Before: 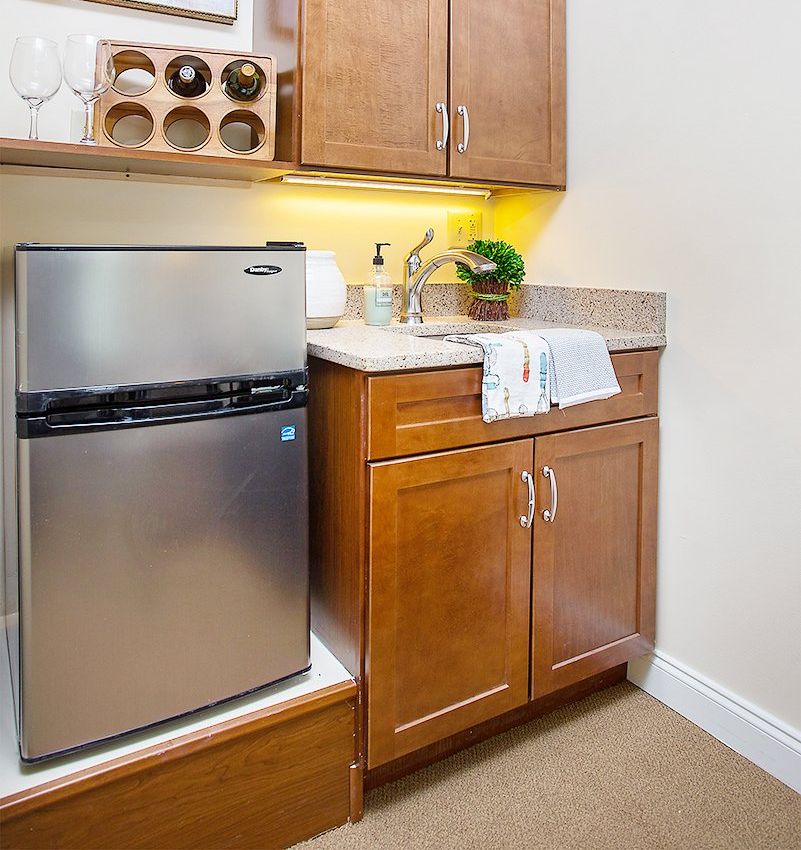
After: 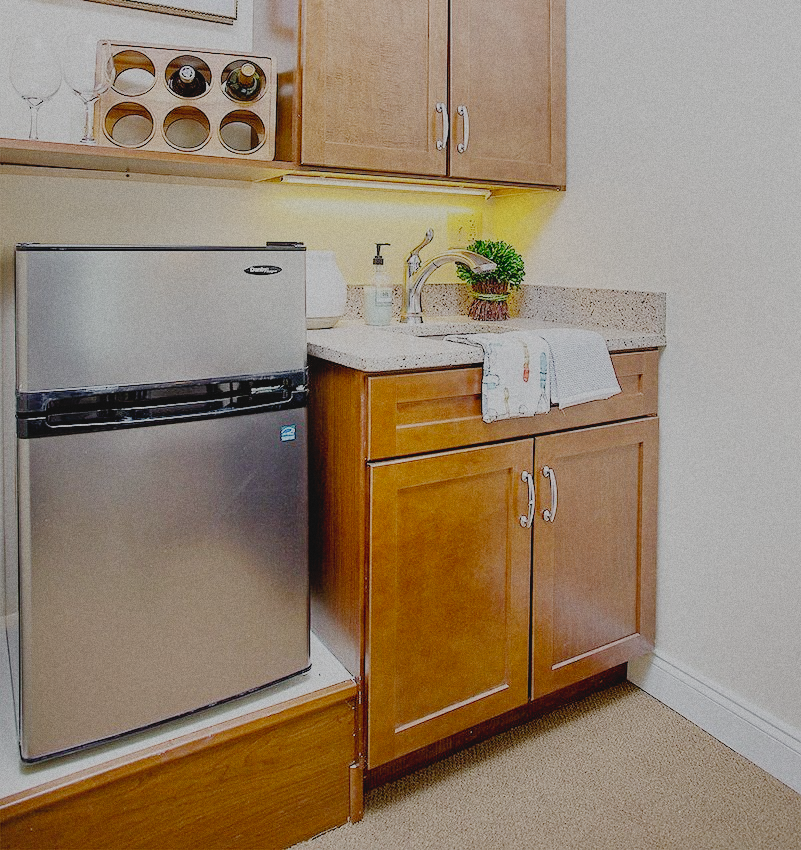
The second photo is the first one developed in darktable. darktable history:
filmic rgb: middle gray luminance 18%, black relative exposure -7.5 EV, white relative exposure 8.5 EV, threshold 6 EV, target black luminance 0%, hardness 2.23, latitude 18.37%, contrast 0.878, highlights saturation mix 5%, shadows ↔ highlights balance 10.15%, add noise in highlights 0, preserve chrominance no, color science v3 (2019), use custom middle-gray values true, iterations of high-quality reconstruction 0, contrast in highlights soft, enable highlight reconstruction true
grain: on, module defaults
contrast brightness saturation: contrast -0.1, saturation -0.1
